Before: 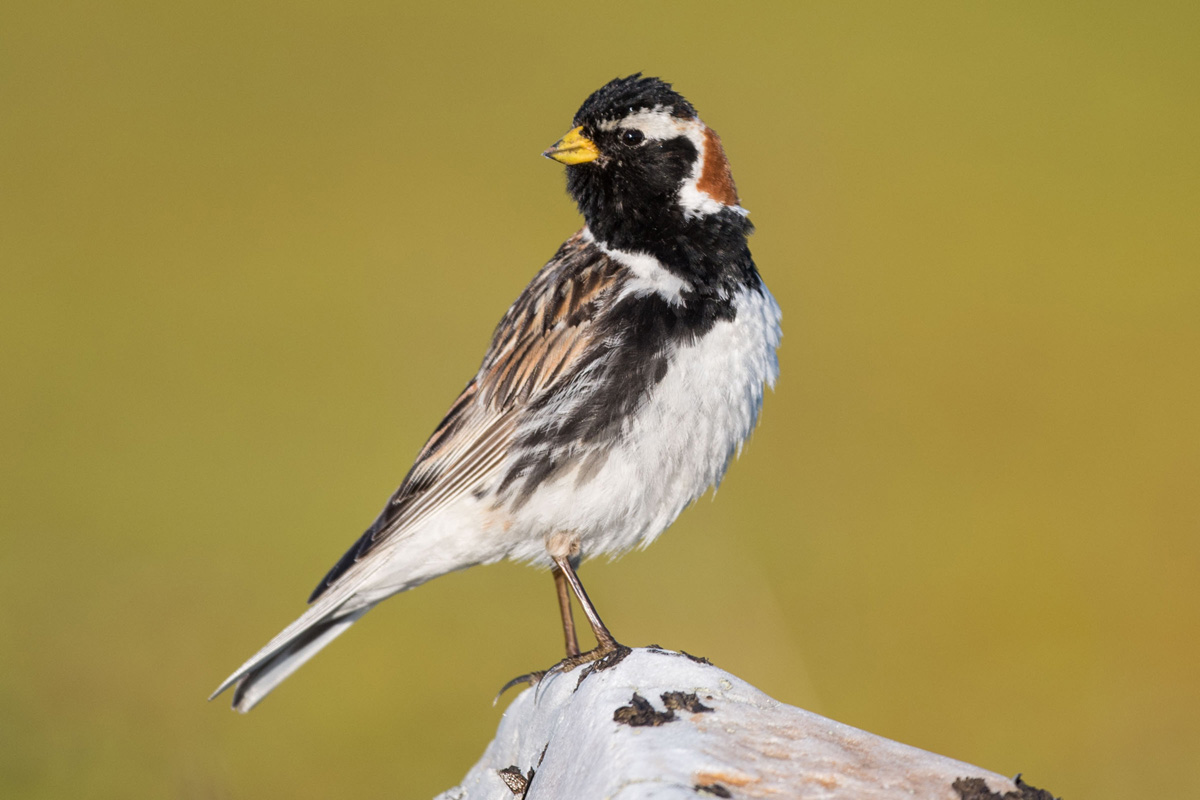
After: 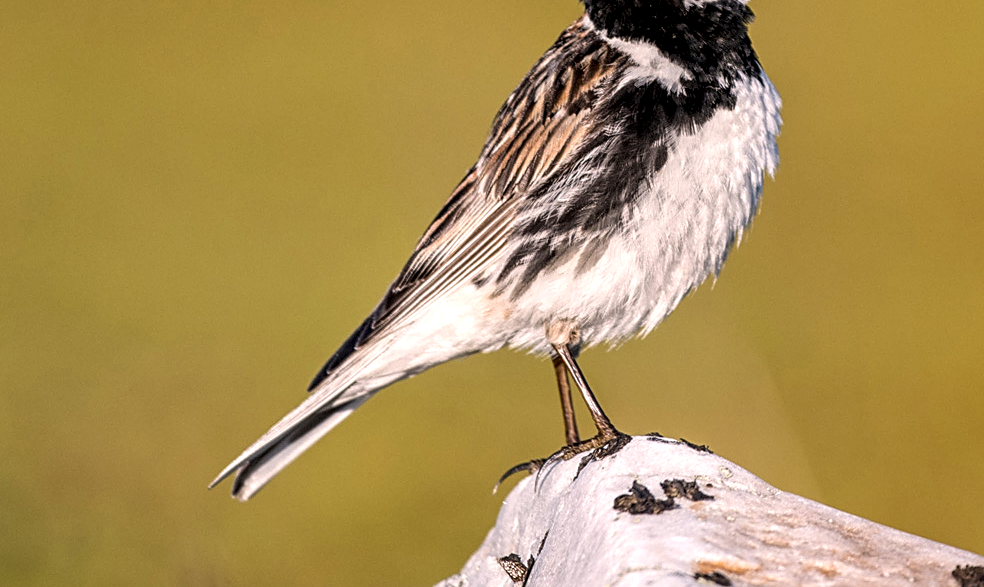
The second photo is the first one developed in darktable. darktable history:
crop: top 26.53%, right 17.971%
local contrast: highlights 60%, shadows 60%, detail 160%
sharpen: on, module defaults
color correction: highlights a* 7.72, highlights b* 4.2
